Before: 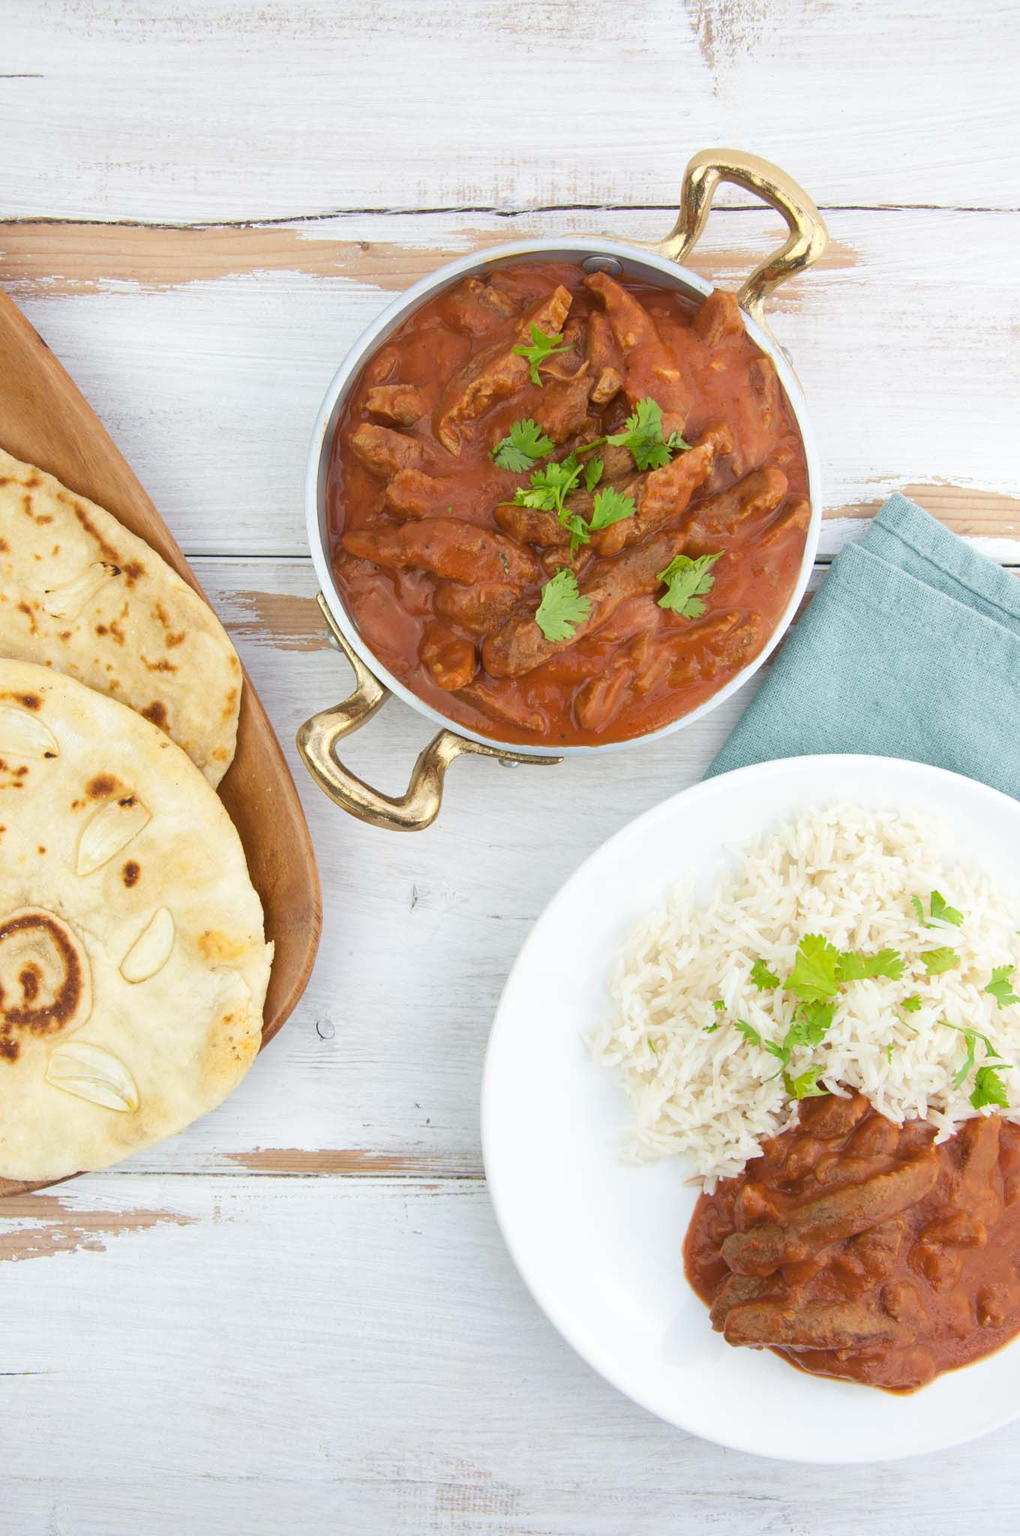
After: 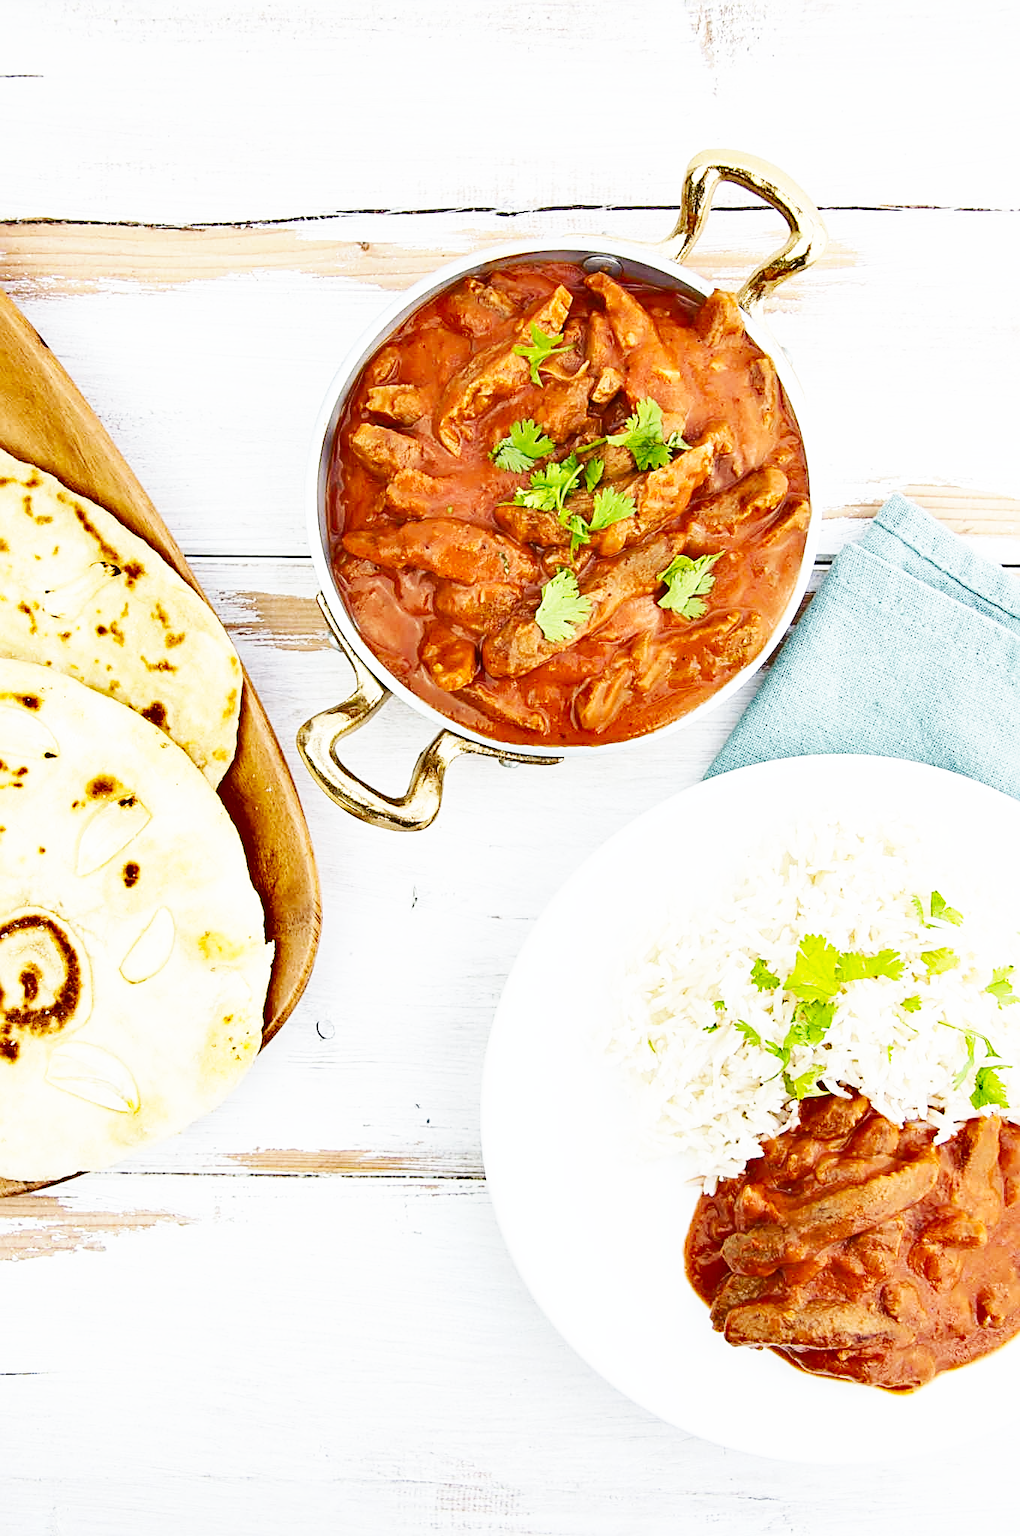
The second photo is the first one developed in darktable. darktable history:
base curve: curves: ch0 [(0, 0) (0.007, 0.004) (0.027, 0.03) (0.046, 0.07) (0.207, 0.54) (0.442, 0.872) (0.673, 0.972) (1, 1)], preserve colors none
shadows and highlights: shadows 52.61, soften with gaussian
sharpen: radius 2.595, amount 0.682
